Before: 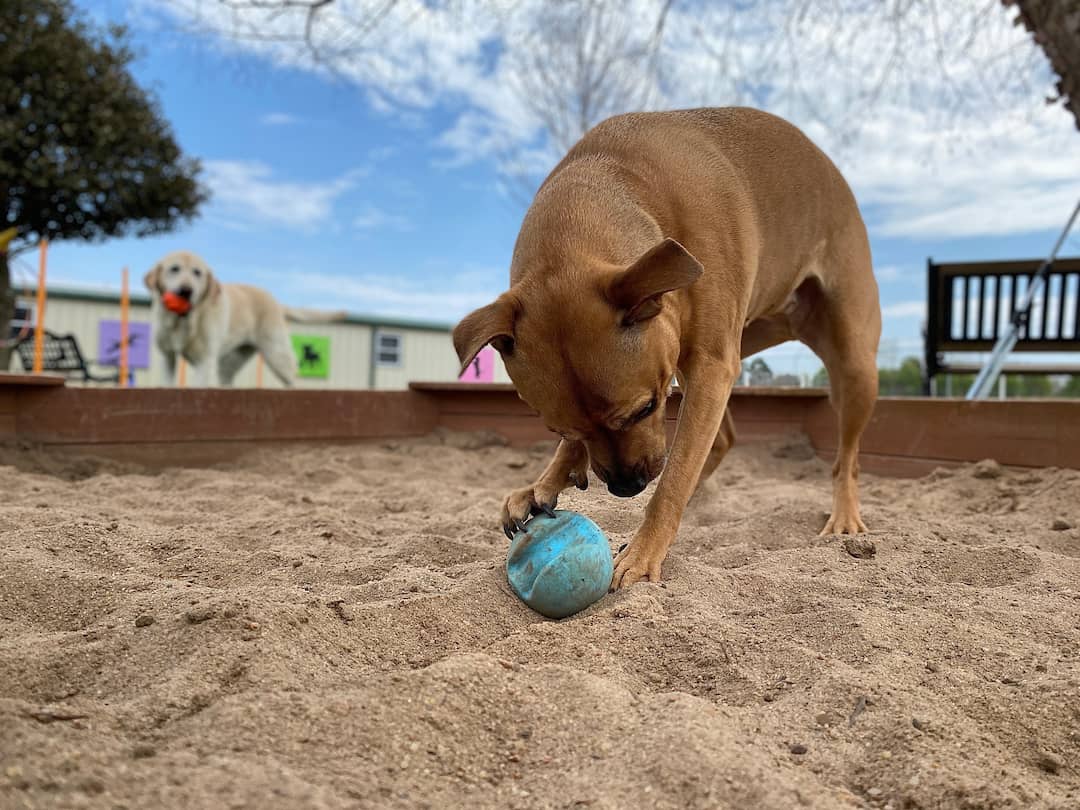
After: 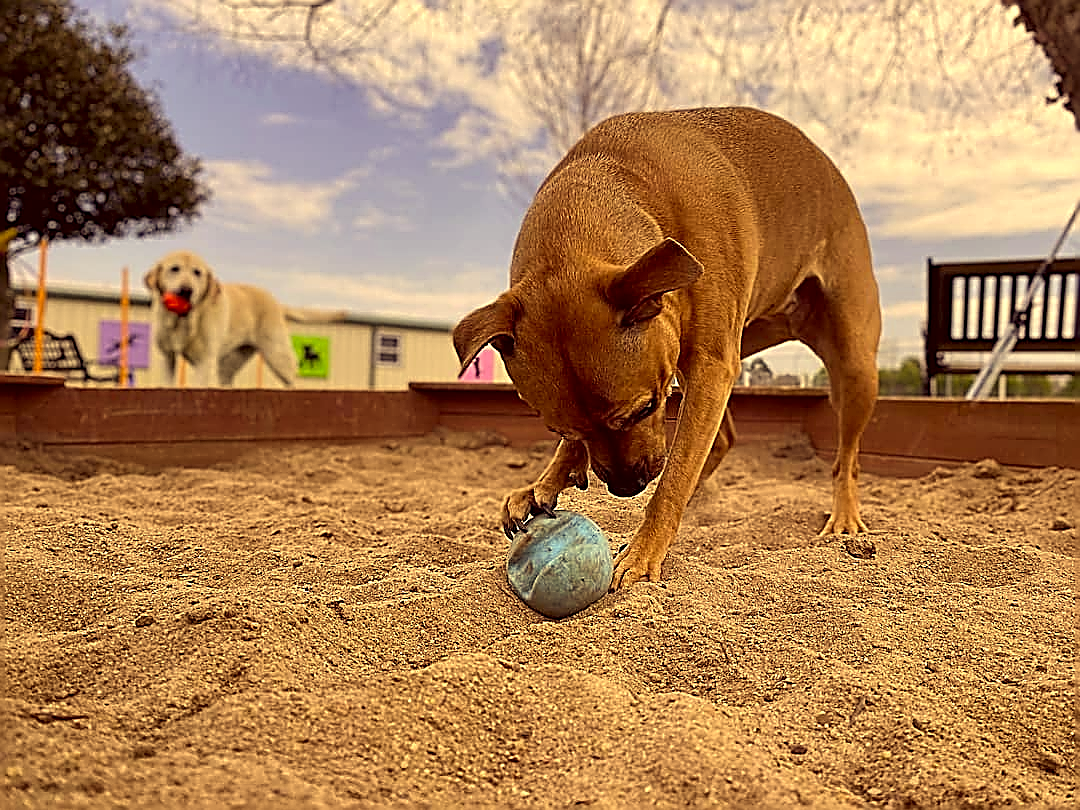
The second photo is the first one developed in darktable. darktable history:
local contrast: highlights 102%, shadows 103%, detail 119%, midtone range 0.2
color correction: highlights a* 10.16, highlights b* 39.32, shadows a* 14.21, shadows b* 3.06
sharpen: amount 1.849
